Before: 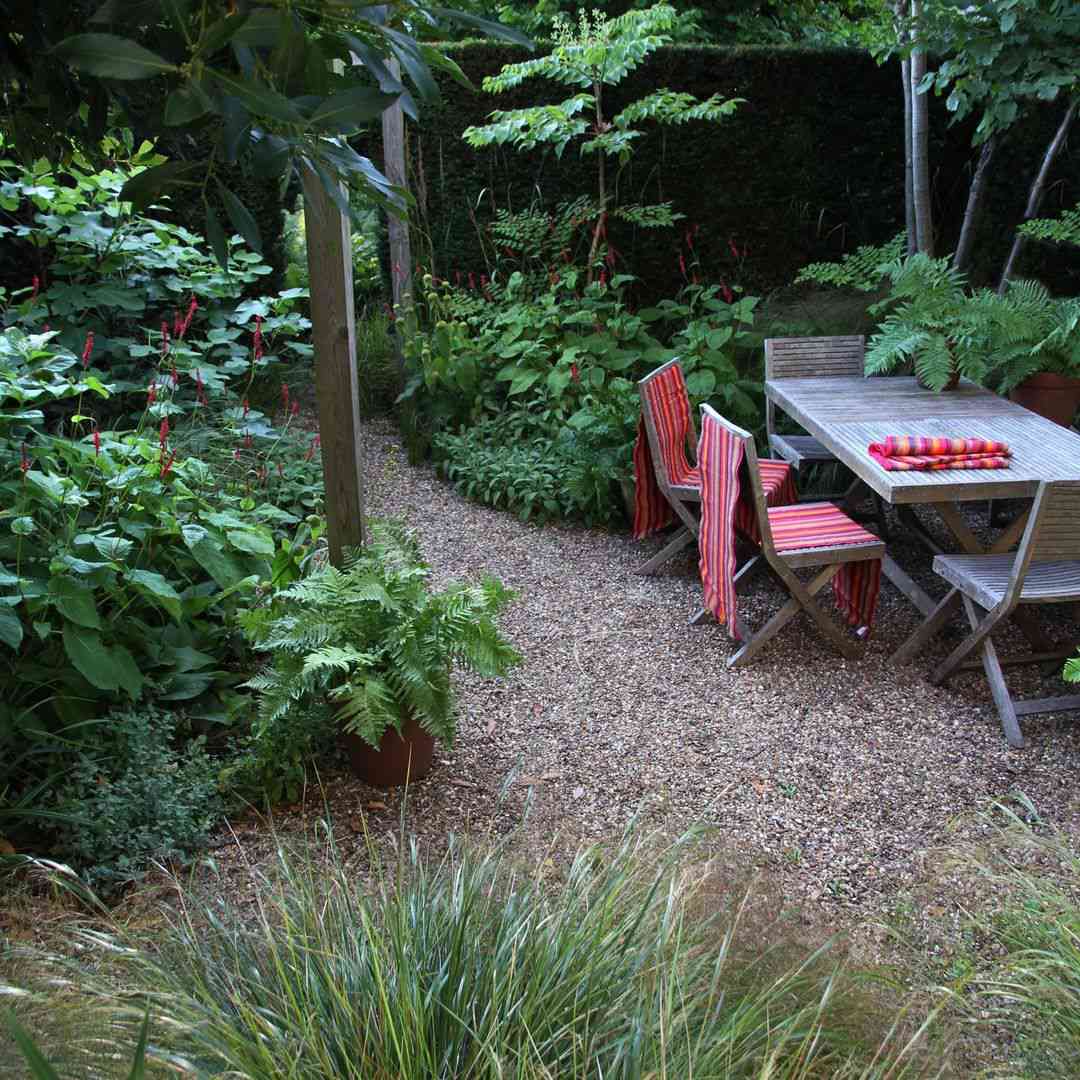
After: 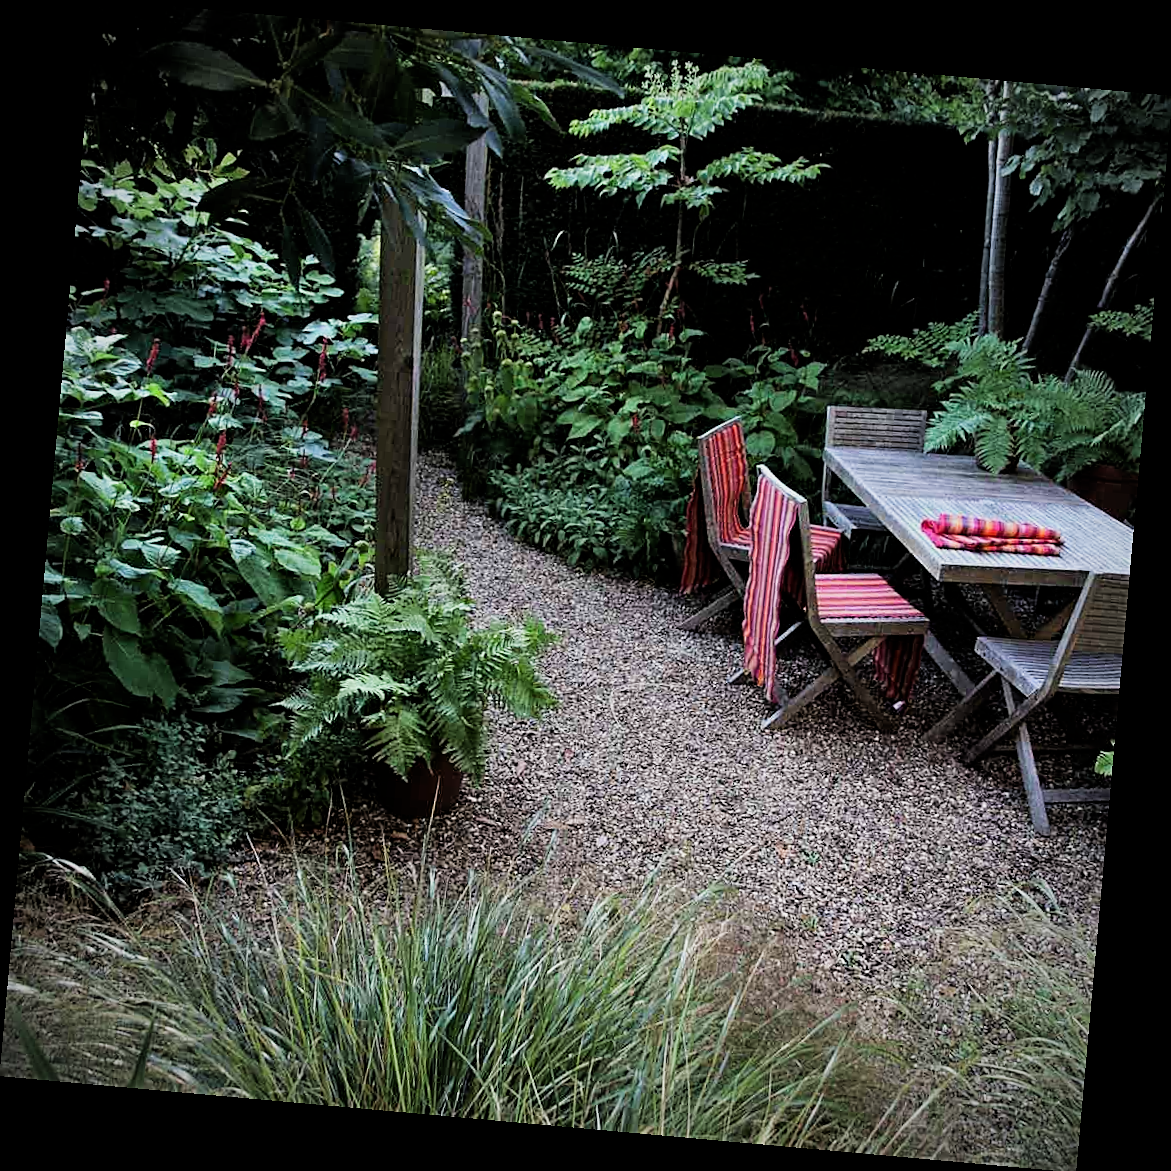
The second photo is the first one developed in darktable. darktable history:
vignetting: automatic ratio true
filmic rgb: black relative exposure -5 EV, white relative exposure 3.5 EV, hardness 3.19, contrast 1.2, highlights saturation mix -50%
rotate and perspective: rotation 5.12°, automatic cropping off
sharpen: on, module defaults
